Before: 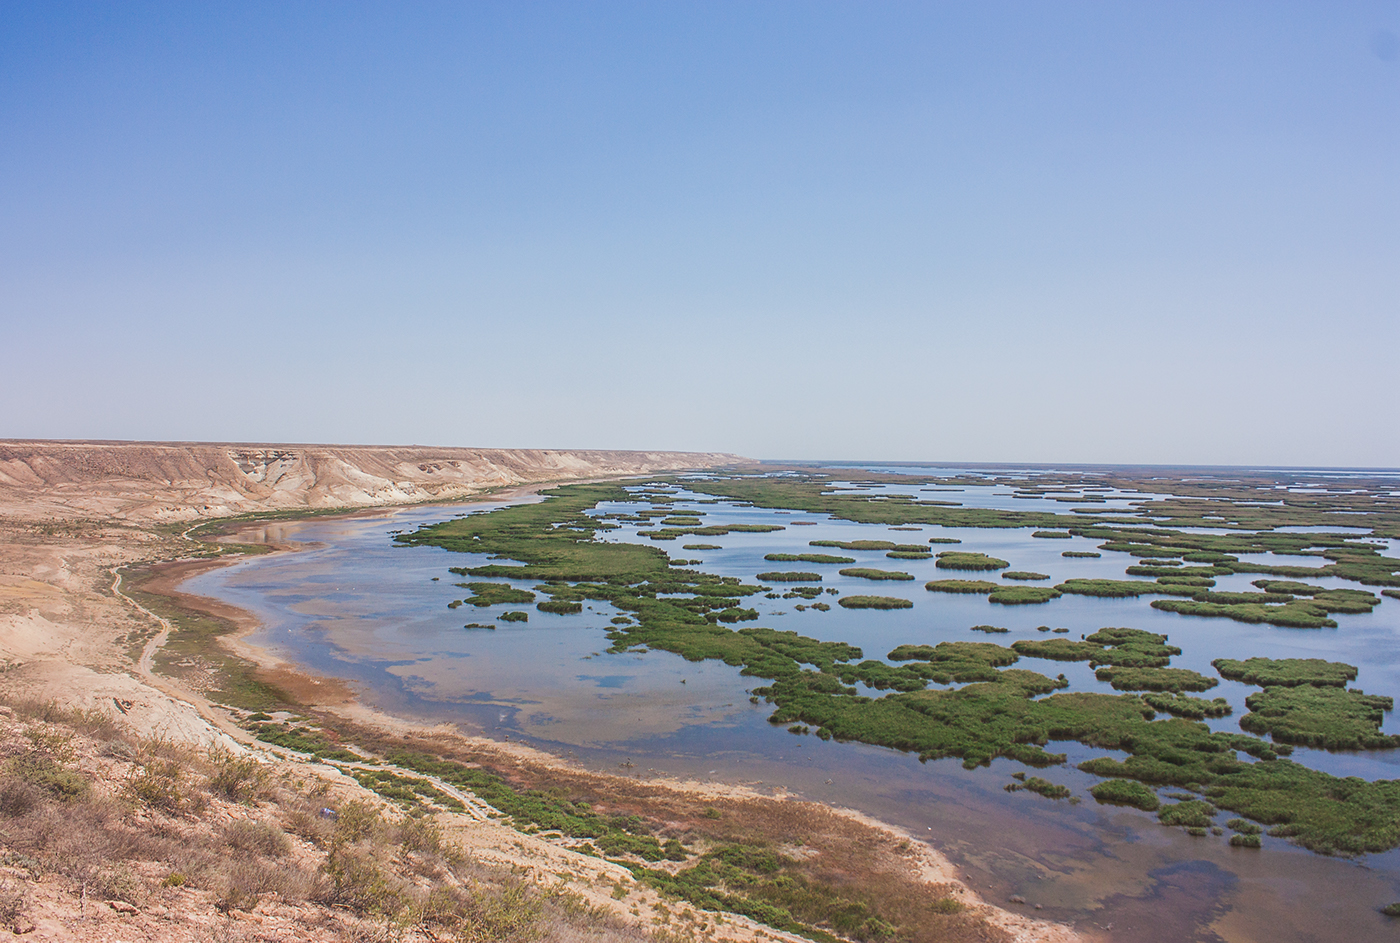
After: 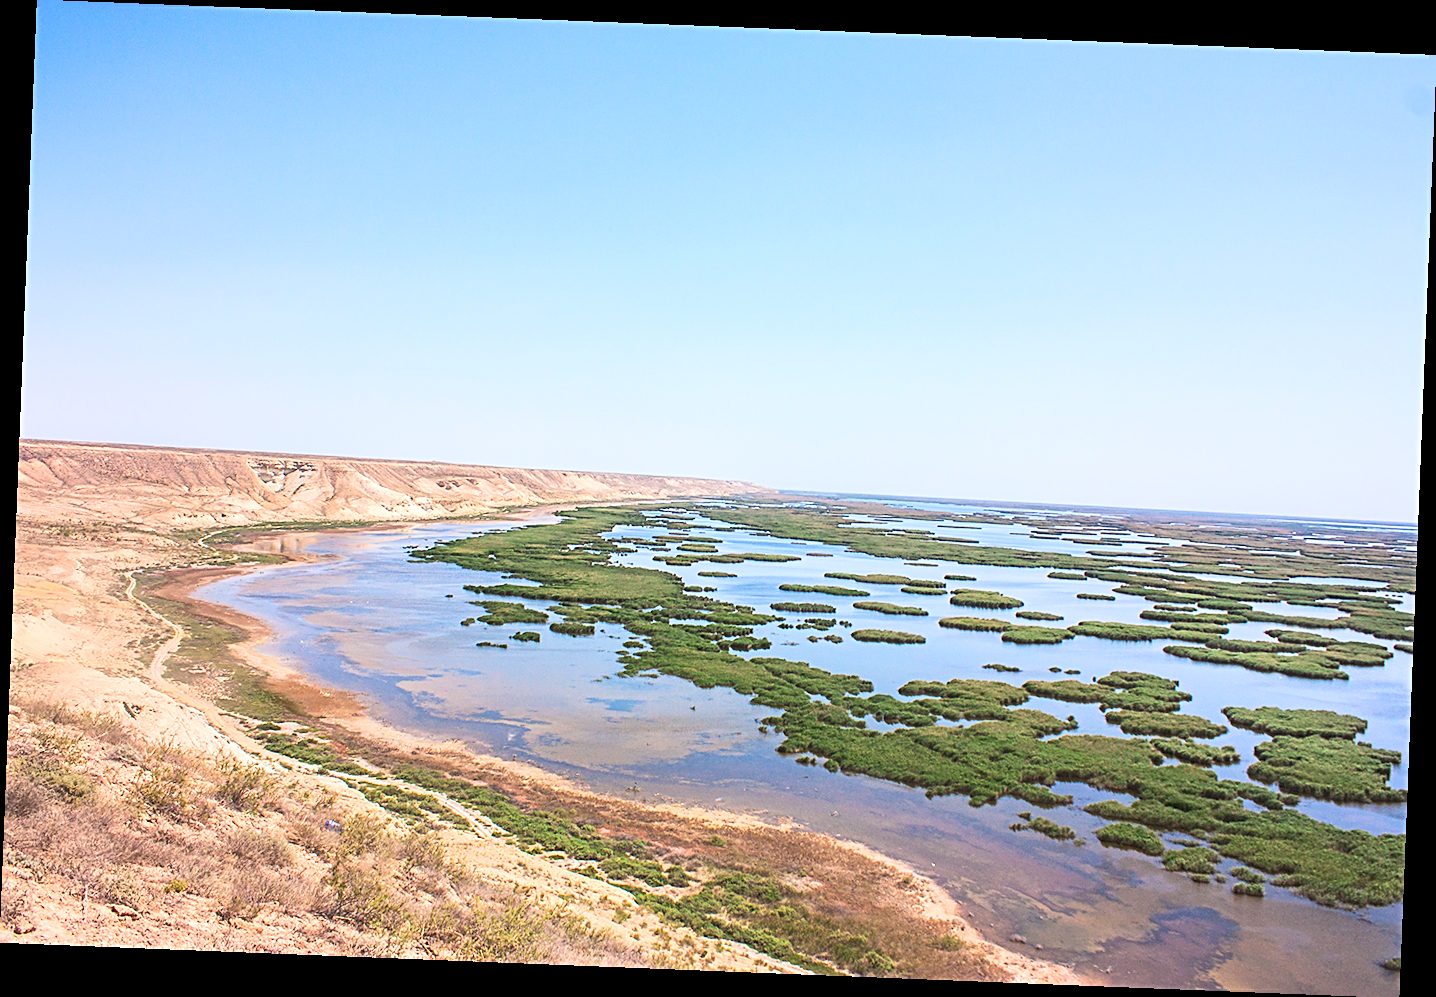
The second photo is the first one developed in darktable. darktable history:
exposure: black level correction 0.005, exposure 0.417 EV, compensate highlight preservation false
sharpen: radius 2.767
rotate and perspective: rotation 2.27°, automatic cropping off
tone equalizer: on, module defaults
contrast brightness saturation: contrast 0.2, brightness 0.16, saturation 0.22
